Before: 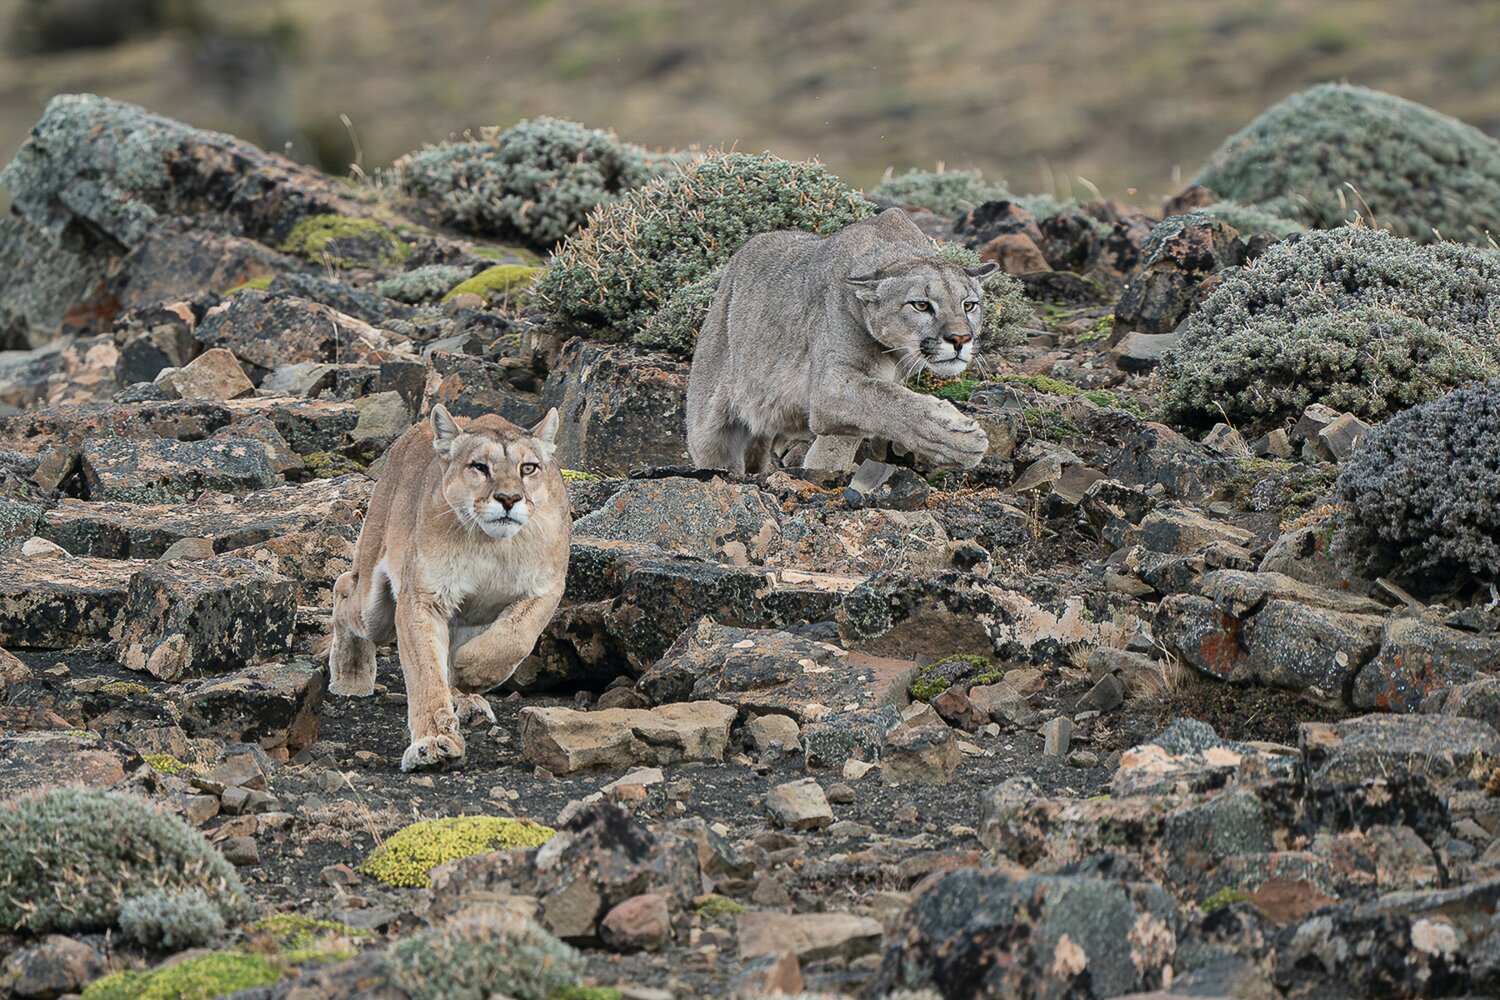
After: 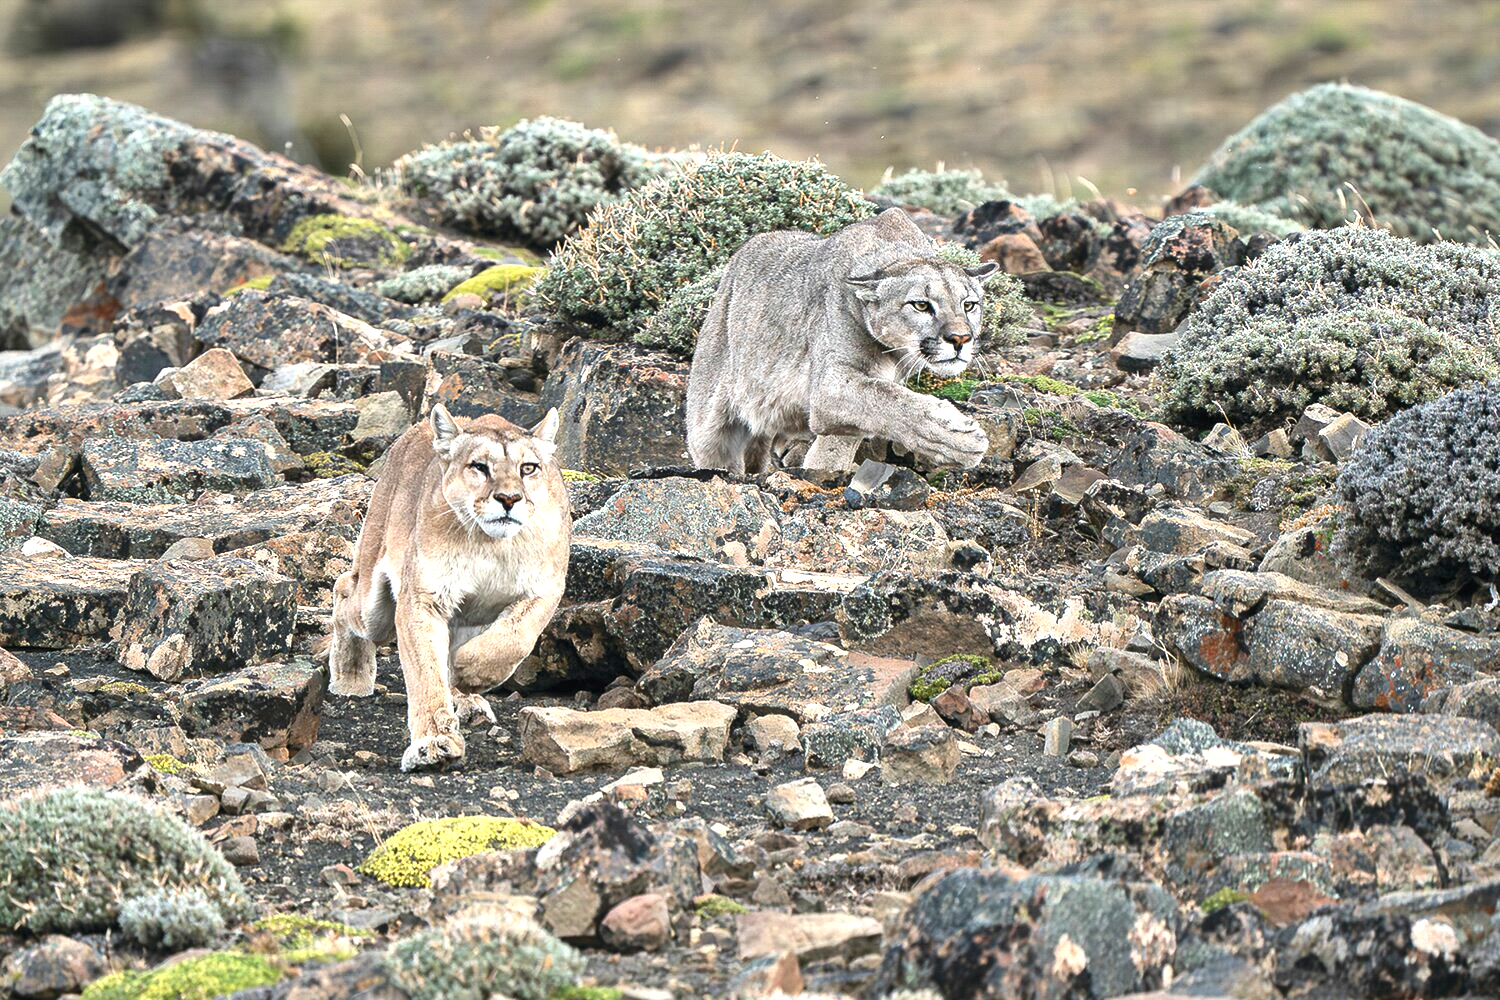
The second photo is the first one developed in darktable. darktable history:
shadows and highlights: shadows 12.99, white point adjustment 1.28, soften with gaussian
exposure: black level correction 0, exposure 1.096 EV, compensate highlight preservation false
